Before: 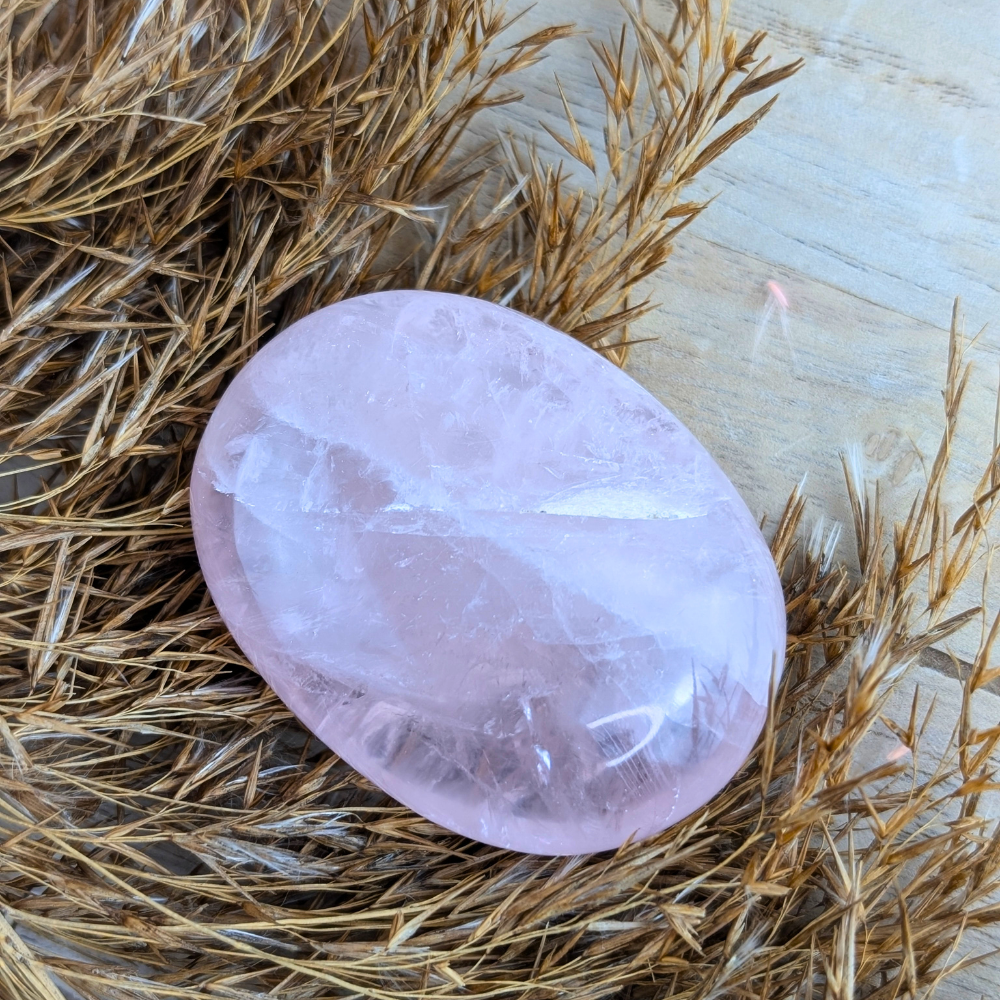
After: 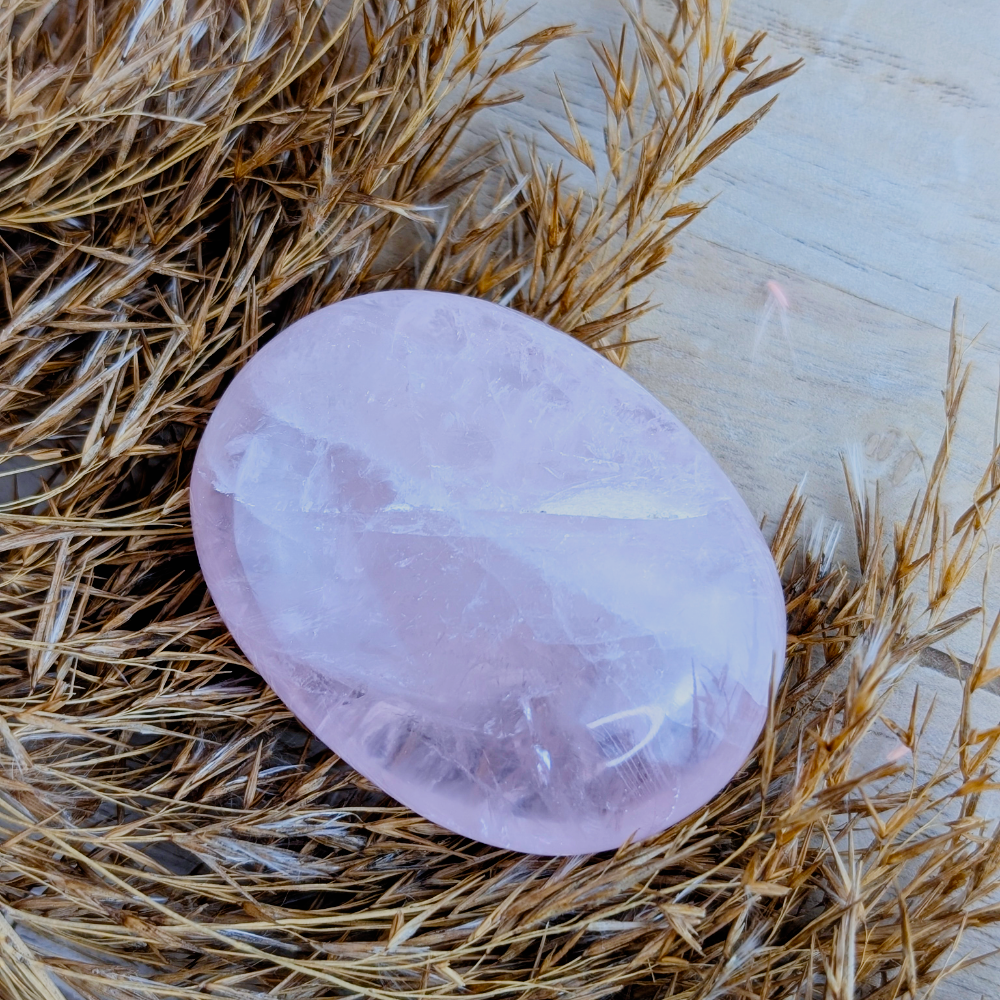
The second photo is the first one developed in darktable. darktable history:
color calibration: illuminant as shot in camera, x 0.358, y 0.373, temperature 4628.91 K
filmic rgb: black relative exposure -7.77 EV, white relative exposure 4.38 EV, hardness 3.75, latitude 38.27%, contrast 0.971, highlights saturation mix 9.89%, shadows ↔ highlights balance 4.46%, preserve chrominance no, color science v4 (2020)
